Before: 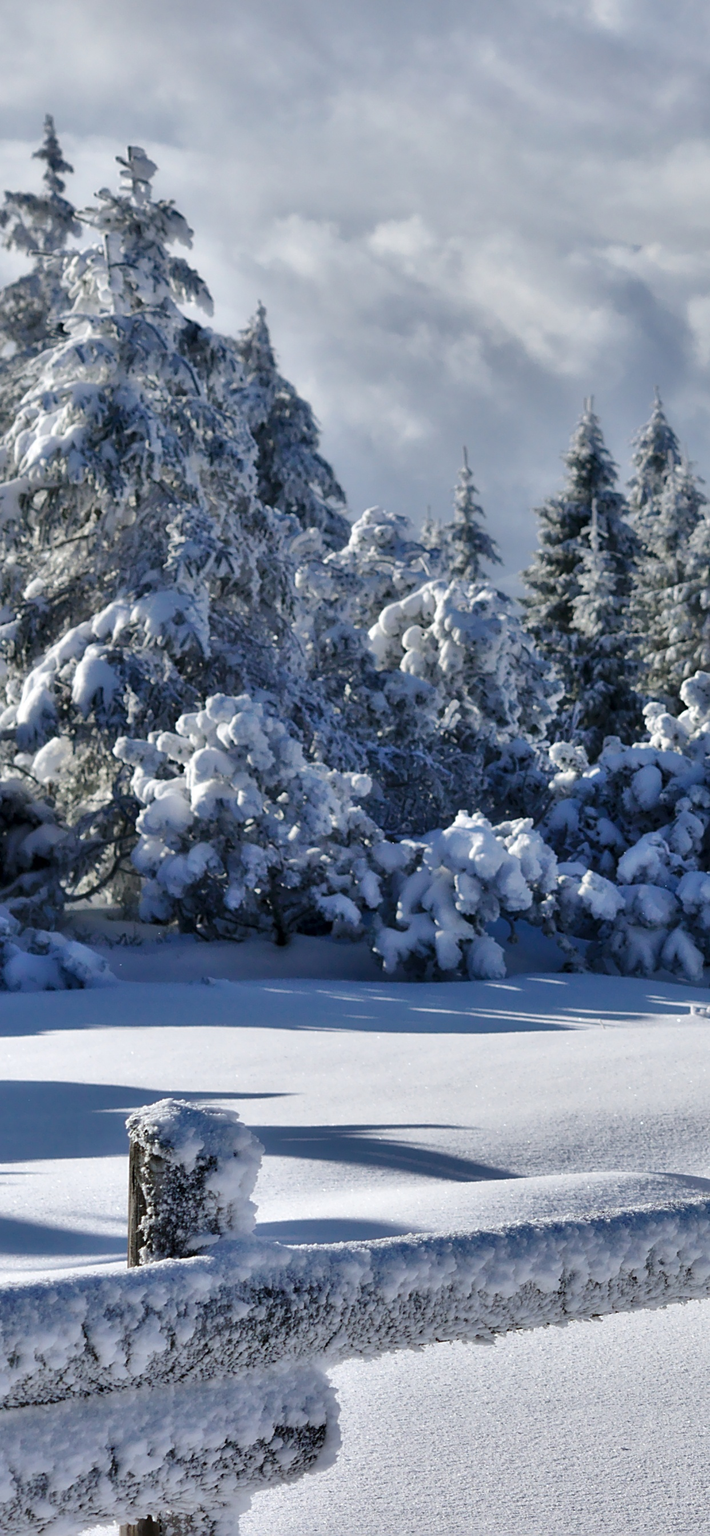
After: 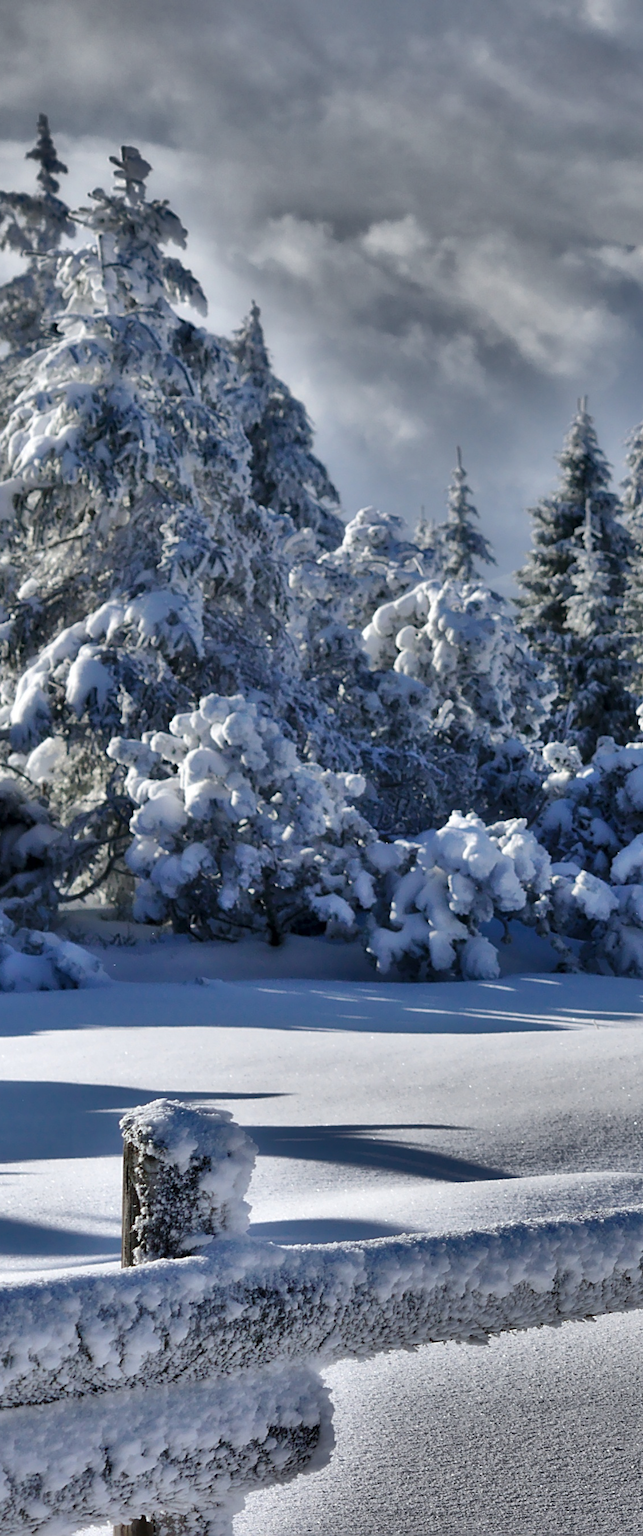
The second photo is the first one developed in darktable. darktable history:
shadows and highlights: shadows 18.95, highlights -84.87, shadows color adjustment 99.13%, highlights color adjustment 0.356%, soften with gaussian
crop and rotate: left 0.912%, right 8.369%
